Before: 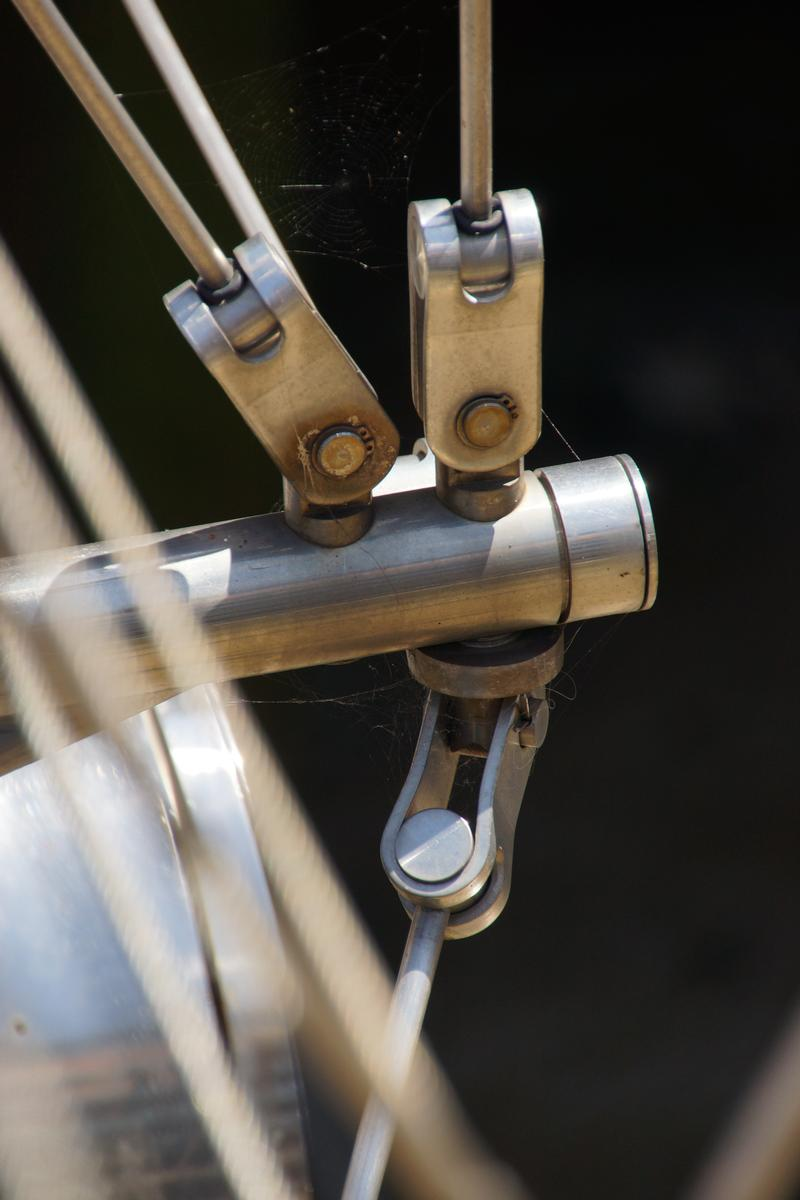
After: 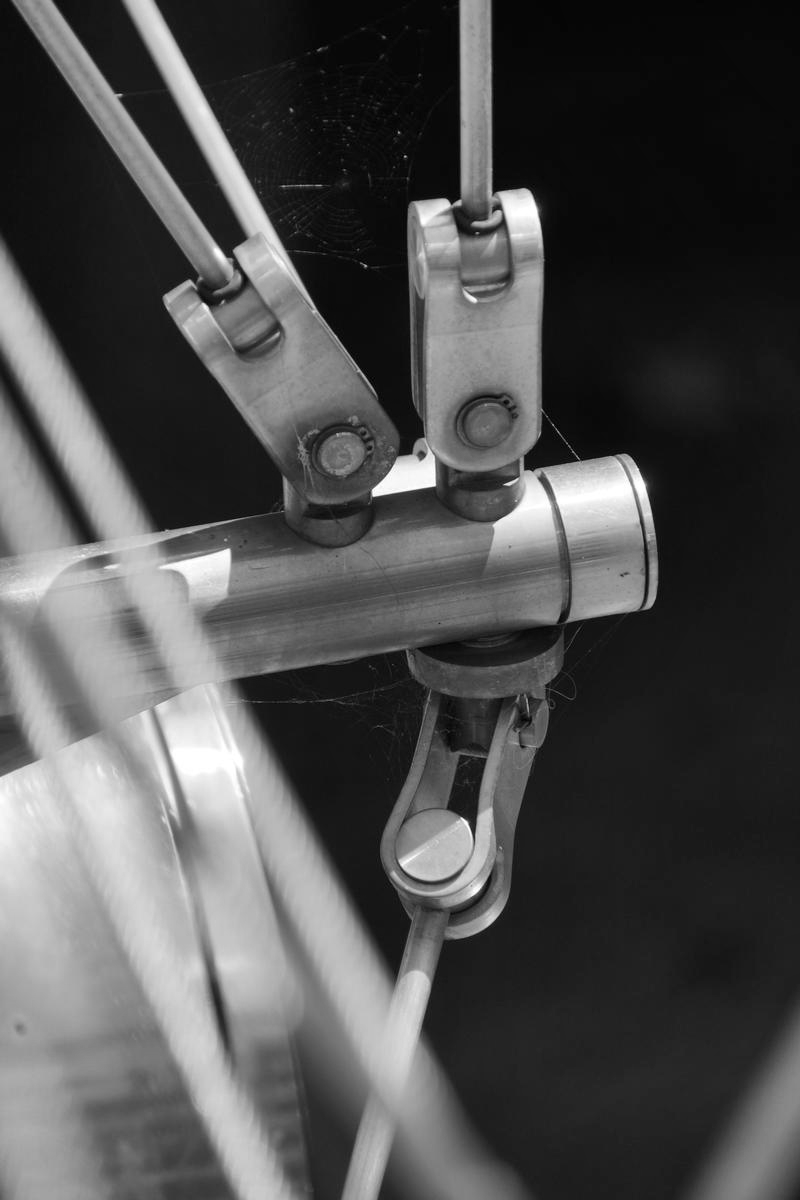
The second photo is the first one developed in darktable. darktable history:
monochrome: on, module defaults
shadows and highlights: shadows 35, highlights -35, soften with gaussian
